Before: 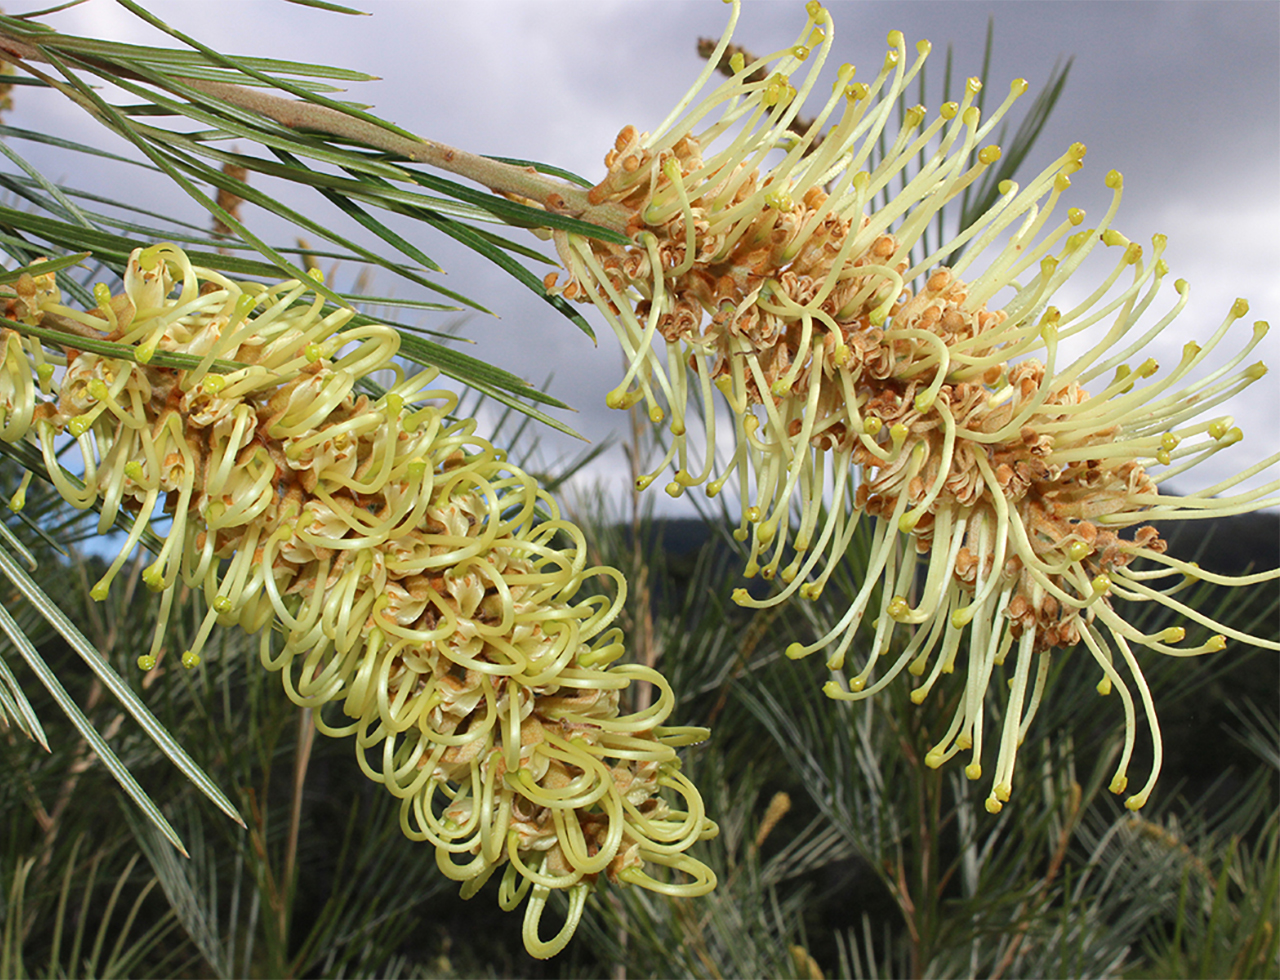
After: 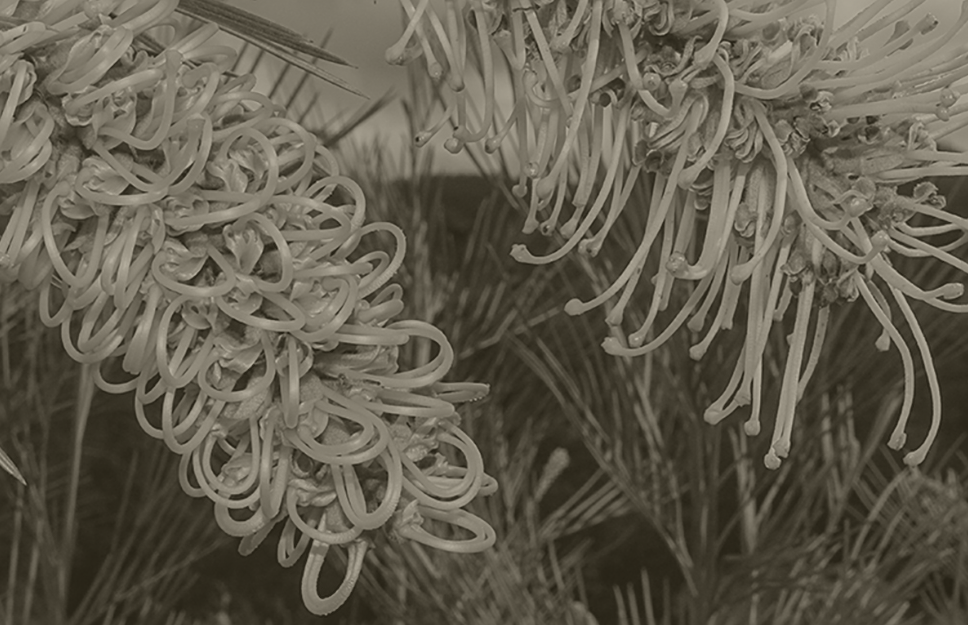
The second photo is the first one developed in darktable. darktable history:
crop and rotate: left 17.299%, top 35.115%, right 7.015%, bottom 1.024%
local contrast: on, module defaults
sharpen: radius 2.529, amount 0.323
colorize: hue 41.44°, saturation 22%, source mix 60%, lightness 10.61%
contrast brightness saturation: contrast -0.1, saturation -0.1
